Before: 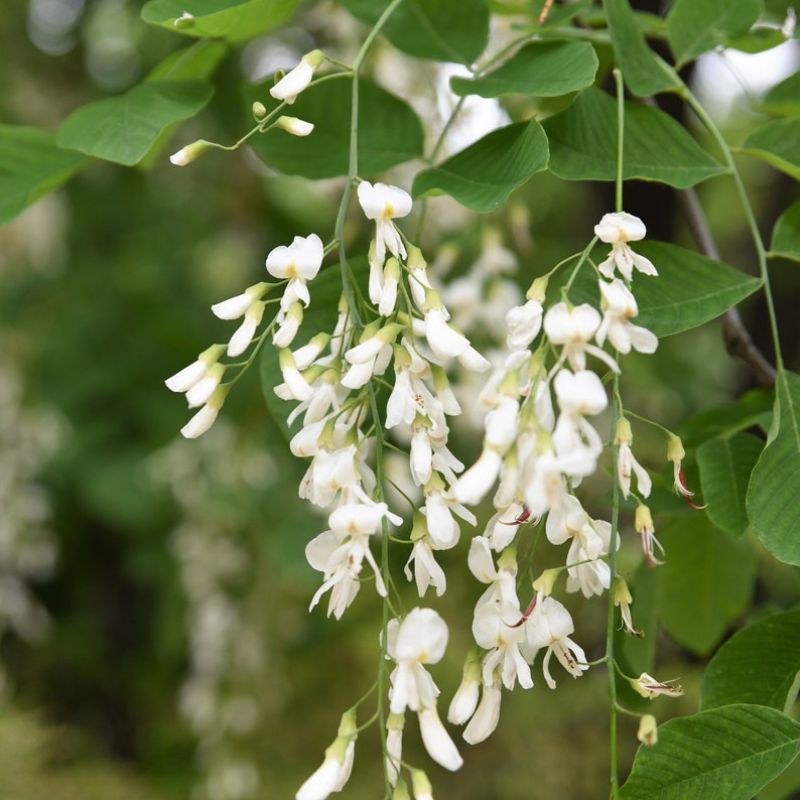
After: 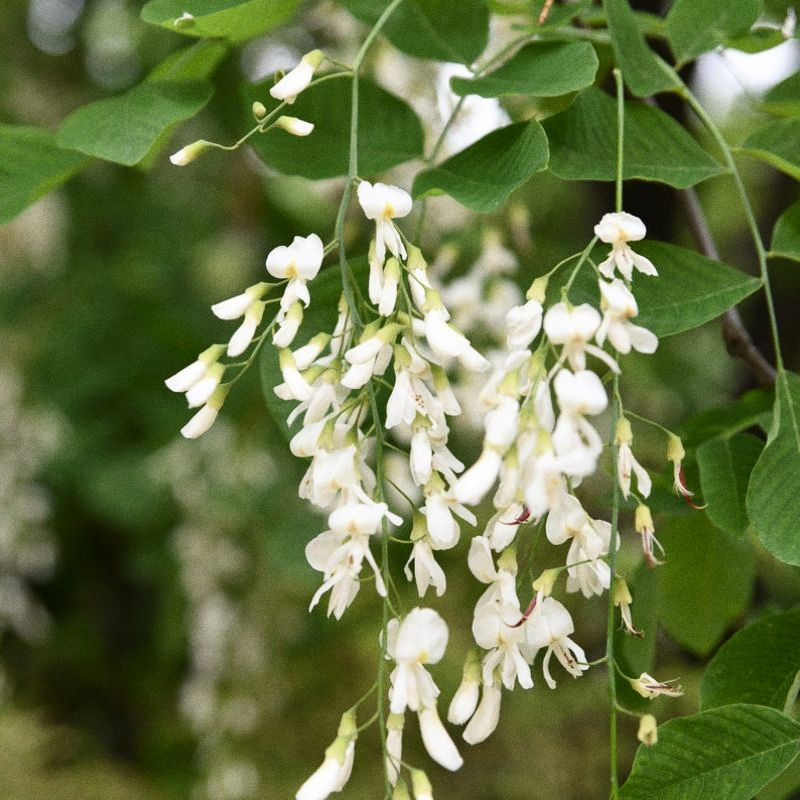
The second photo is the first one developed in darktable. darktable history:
grain: coarseness 0.09 ISO
contrast brightness saturation: contrast 0.14
